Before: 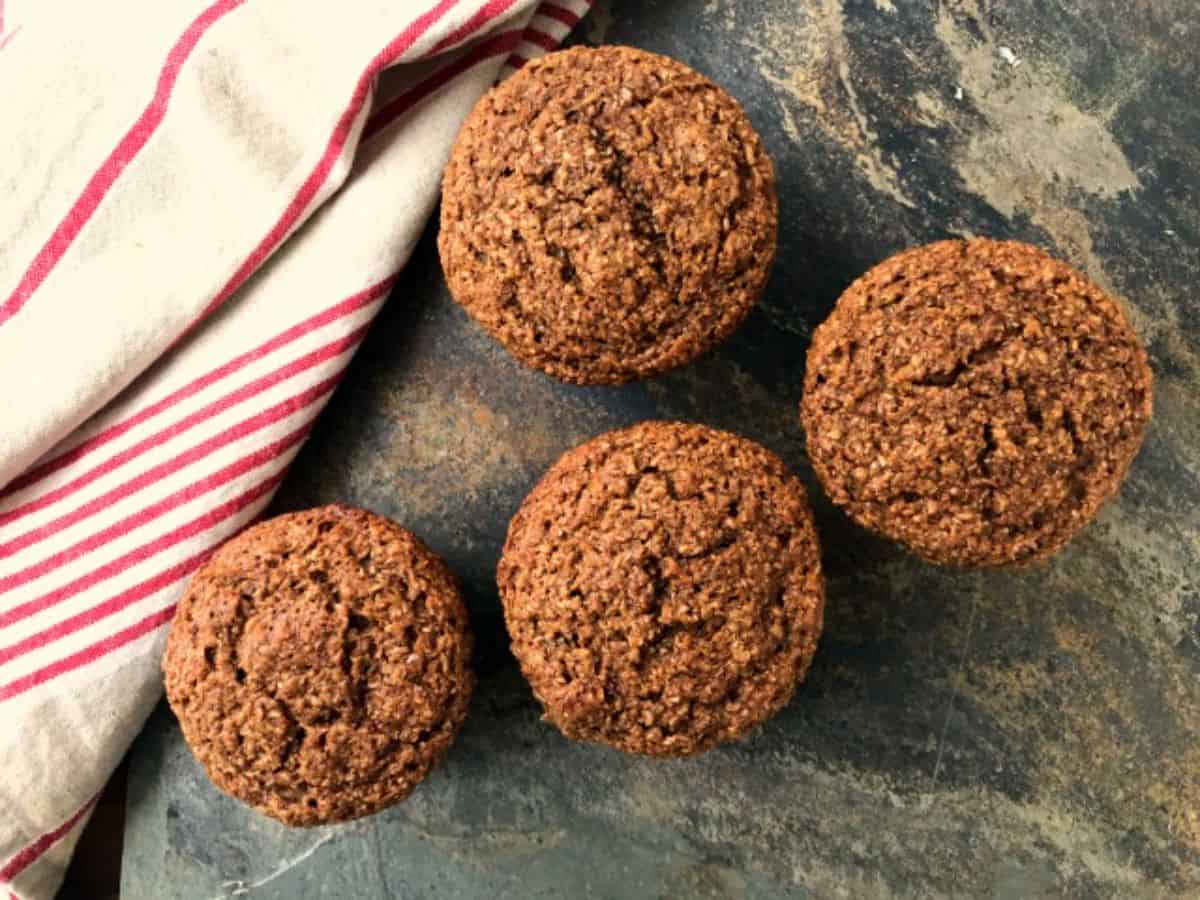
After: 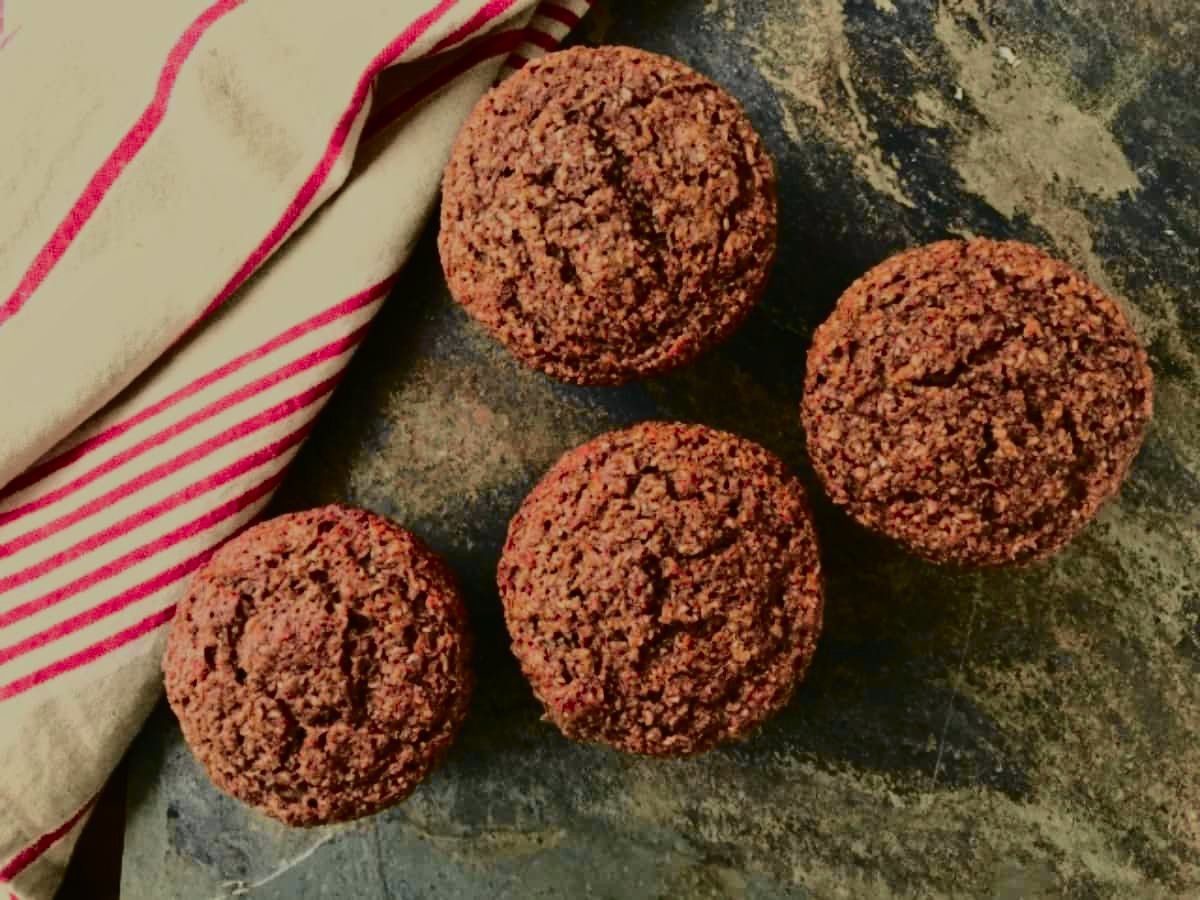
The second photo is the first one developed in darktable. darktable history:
tone curve: curves: ch0 [(0, 0.006) (0.184, 0.117) (0.405, 0.46) (0.456, 0.528) (0.634, 0.728) (0.877, 0.89) (0.984, 0.935)]; ch1 [(0, 0) (0.443, 0.43) (0.492, 0.489) (0.566, 0.579) (0.595, 0.625) (0.608, 0.667) (0.65, 0.729) (1, 1)]; ch2 [(0, 0) (0.33, 0.301) (0.421, 0.443) (0.447, 0.489) (0.495, 0.505) (0.537, 0.583) (0.586, 0.591) (0.663, 0.686) (1, 1)], color space Lab, independent channels, preserve colors none
local contrast: mode bilateral grid, contrast 100, coarseness 100, detail 91%, midtone range 0.2
exposure: exposure -1 EV, compensate highlight preservation false
tone equalizer: -8 EV 0.25 EV, -7 EV 0.417 EV, -6 EV 0.417 EV, -5 EV 0.25 EV, -3 EV -0.25 EV, -2 EV -0.417 EV, -1 EV -0.417 EV, +0 EV -0.25 EV, edges refinement/feathering 500, mask exposure compensation -1.57 EV, preserve details guided filter
